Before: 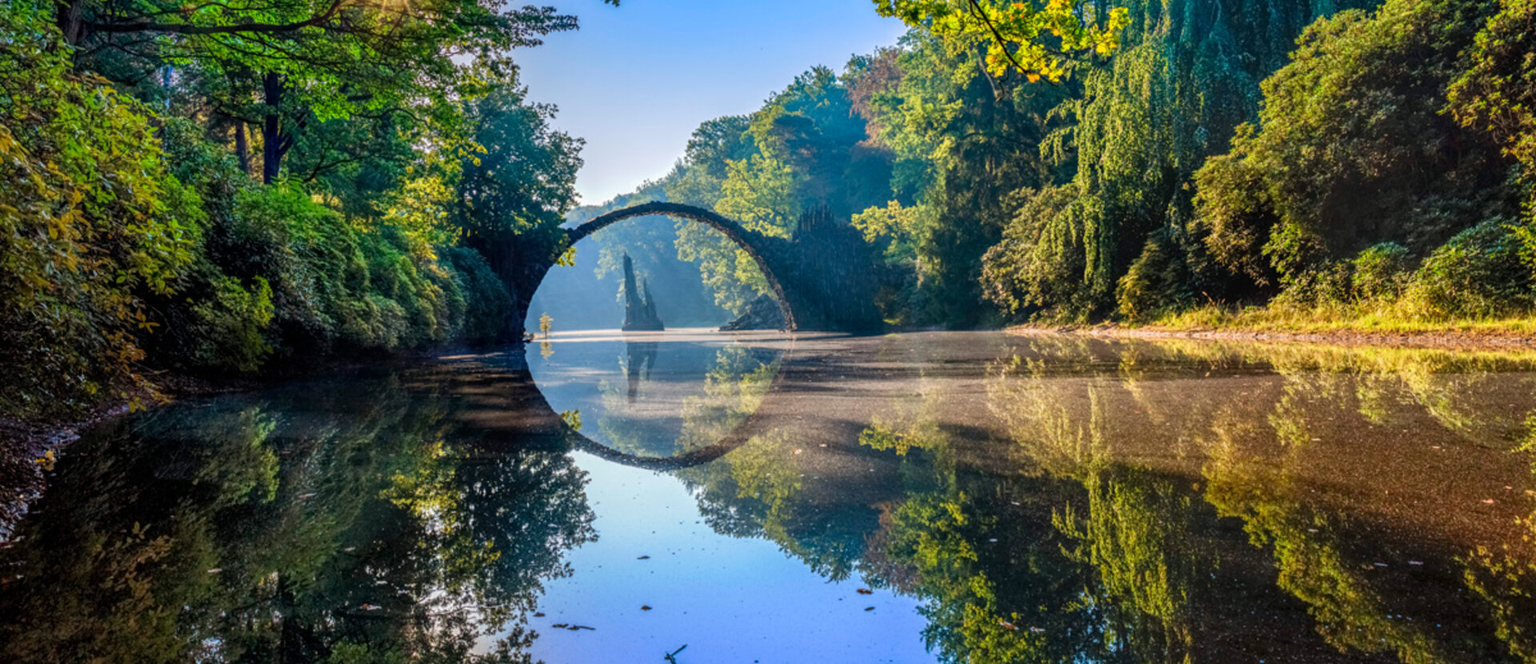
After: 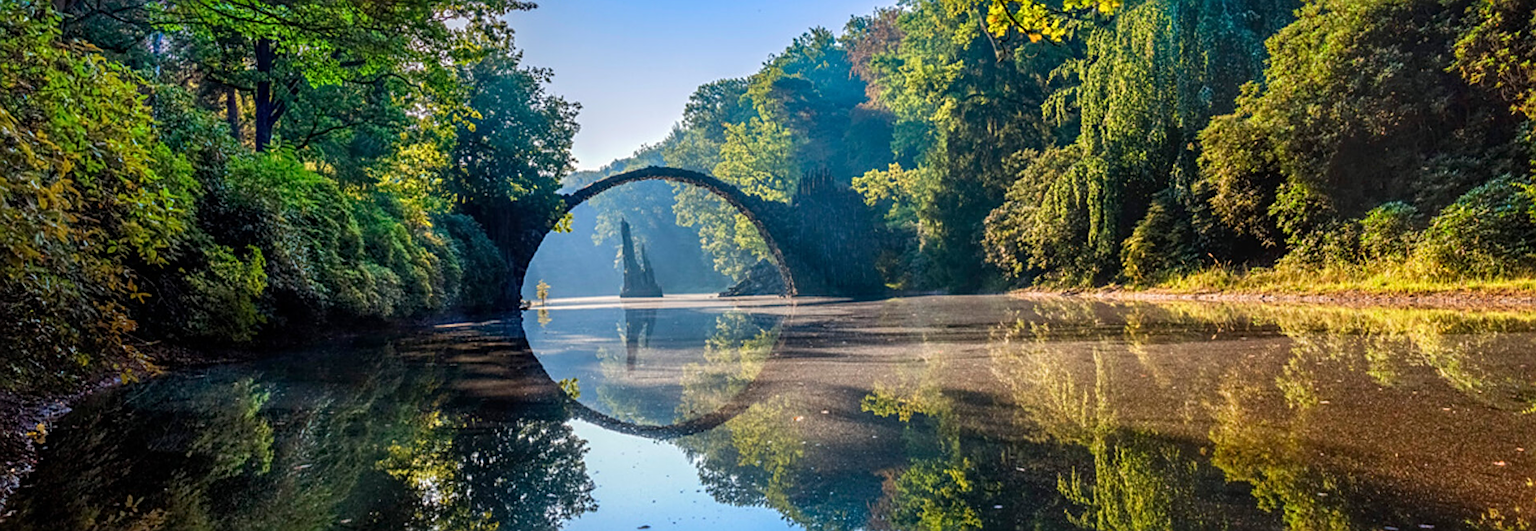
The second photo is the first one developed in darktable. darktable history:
rotate and perspective: rotation -0.45°, automatic cropping original format, crop left 0.008, crop right 0.992, crop top 0.012, crop bottom 0.988
sharpen: on, module defaults
crop and rotate: top 5.667%, bottom 14.937%
